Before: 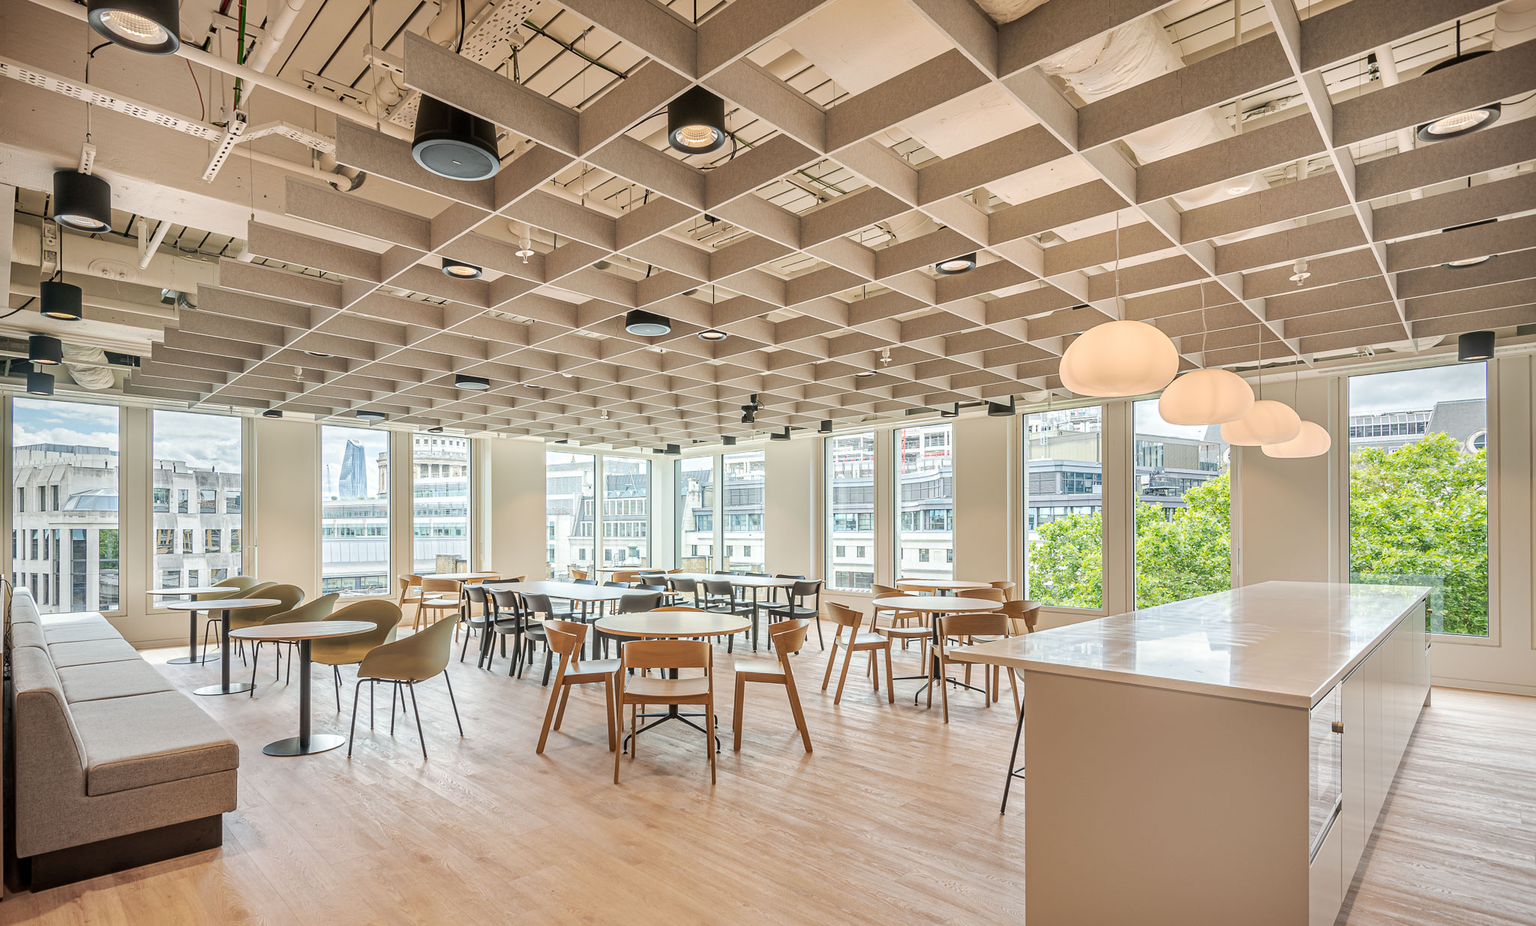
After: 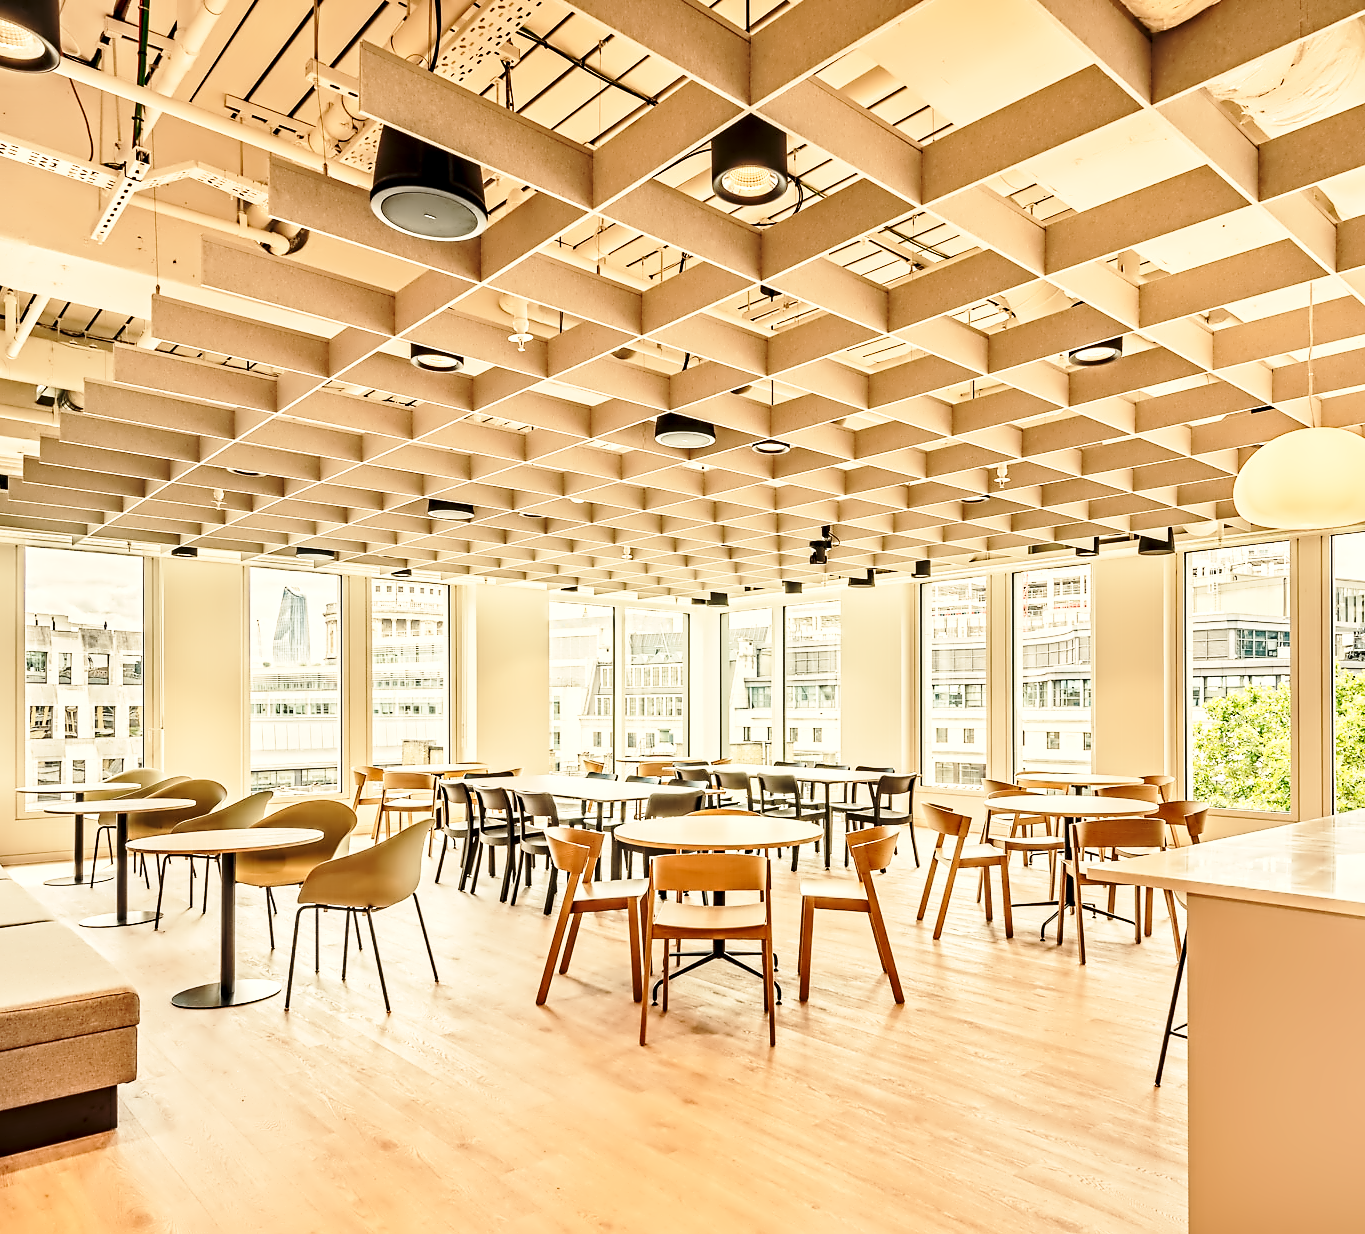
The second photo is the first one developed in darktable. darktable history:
base curve: curves: ch0 [(0, 0) (0.028, 0.03) (0.121, 0.232) (0.46, 0.748) (0.859, 0.968) (1, 1)], preserve colors none
white balance: red 1.138, green 0.996, blue 0.812
contrast equalizer: octaves 7, y [[0.5, 0.542, 0.583, 0.625, 0.667, 0.708], [0.5 ×6], [0.5 ×6], [0, 0.033, 0.067, 0.1, 0.133, 0.167], [0, 0.05, 0.1, 0.15, 0.2, 0.25]]
crop and rotate: left 8.786%, right 24.548%
